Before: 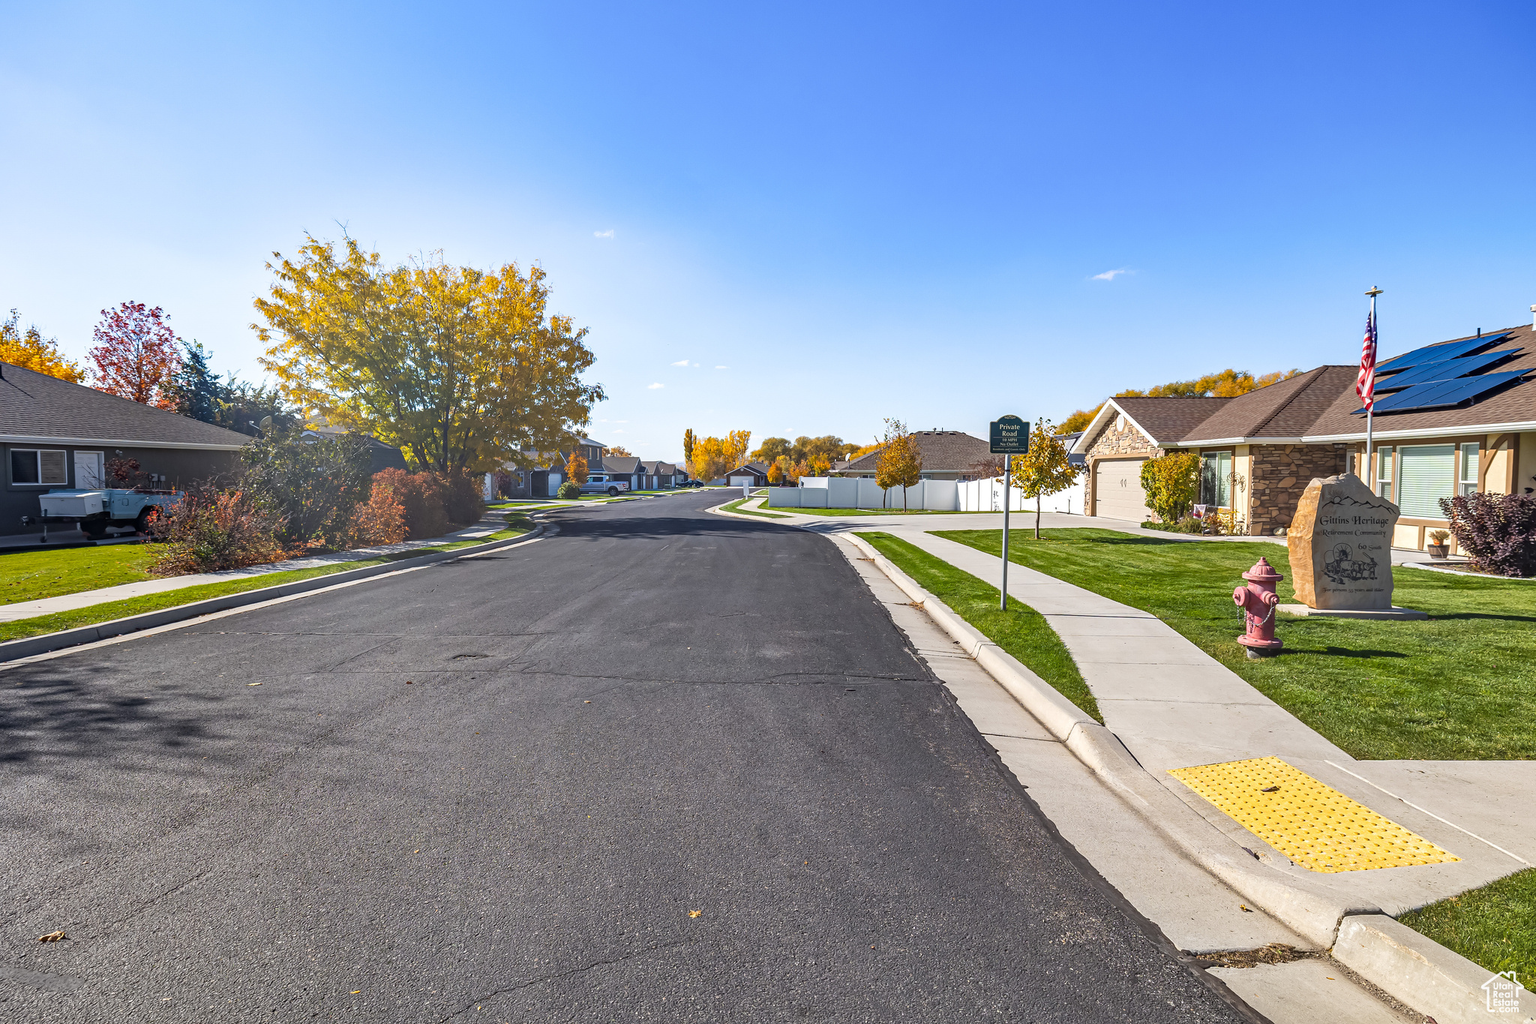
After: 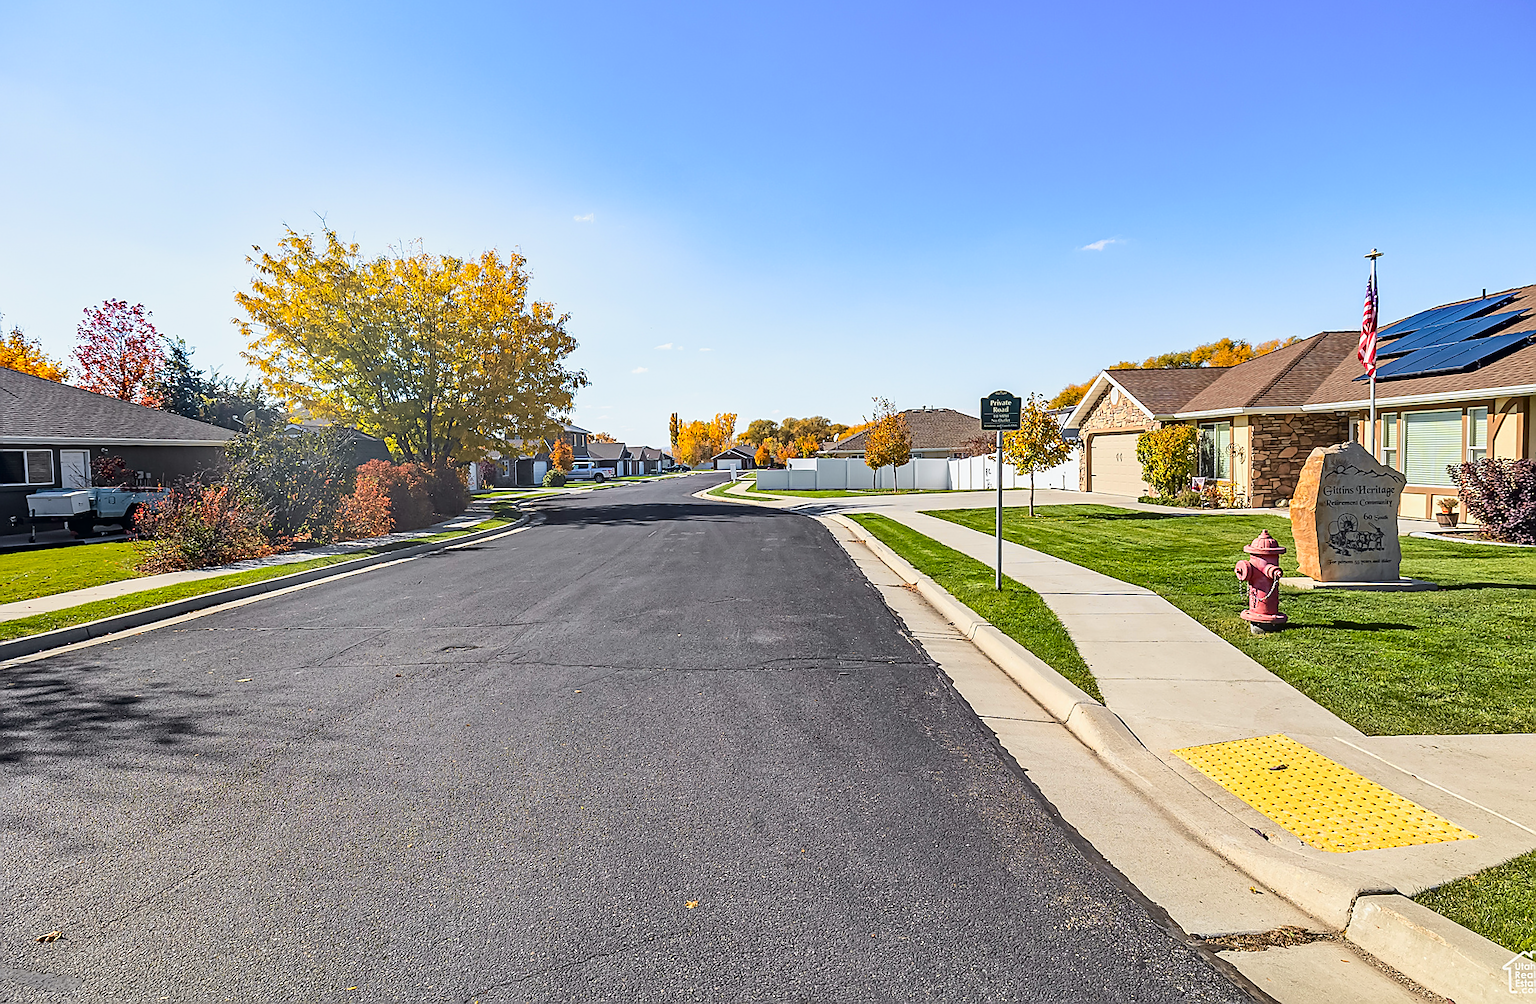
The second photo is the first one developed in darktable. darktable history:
tone curve: curves: ch0 [(0, 0) (0.058, 0.027) (0.214, 0.183) (0.295, 0.288) (0.48, 0.541) (0.658, 0.703) (0.741, 0.775) (0.844, 0.866) (0.986, 0.957)]; ch1 [(0, 0) (0.172, 0.123) (0.312, 0.296) (0.437, 0.429) (0.471, 0.469) (0.502, 0.5) (0.513, 0.515) (0.572, 0.603) (0.617, 0.653) (0.68, 0.724) (0.889, 0.924) (1, 1)]; ch2 [(0, 0) (0.411, 0.424) (0.489, 0.49) (0.502, 0.5) (0.512, 0.524) (0.549, 0.578) (0.604, 0.628) (0.709, 0.748) (1, 1)], color space Lab, independent channels, preserve colors none
rotate and perspective: rotation -1.32°, lens shift (horizontal) -0.031, crop left 0.015, crop right 0.985, crop top 0.047, crop bottom 0.982
sharpen: radius 1.4, amount 1.25, threshold 0.7
